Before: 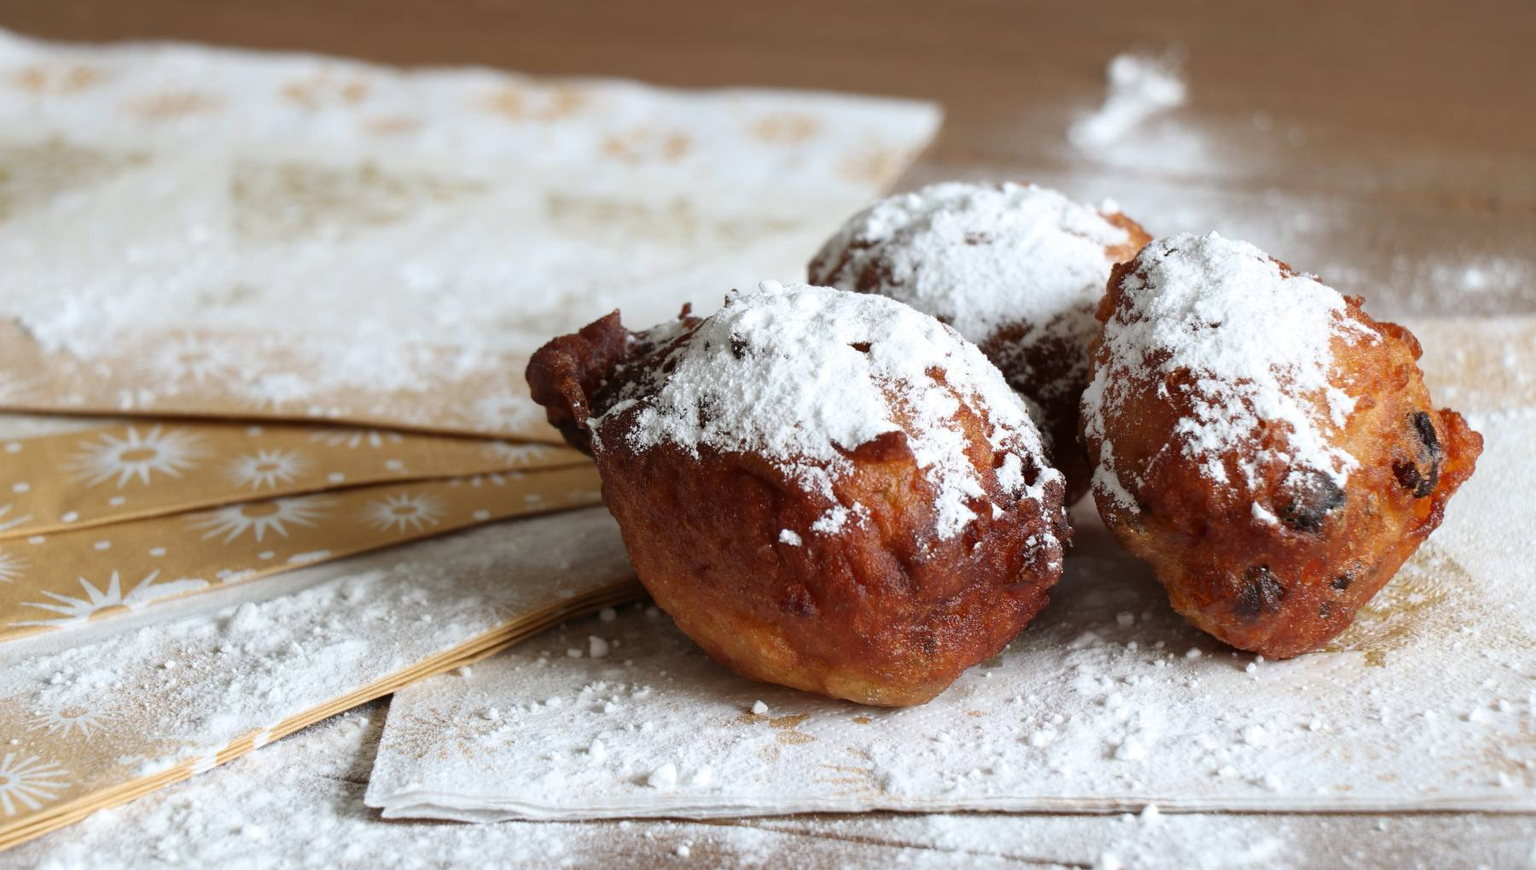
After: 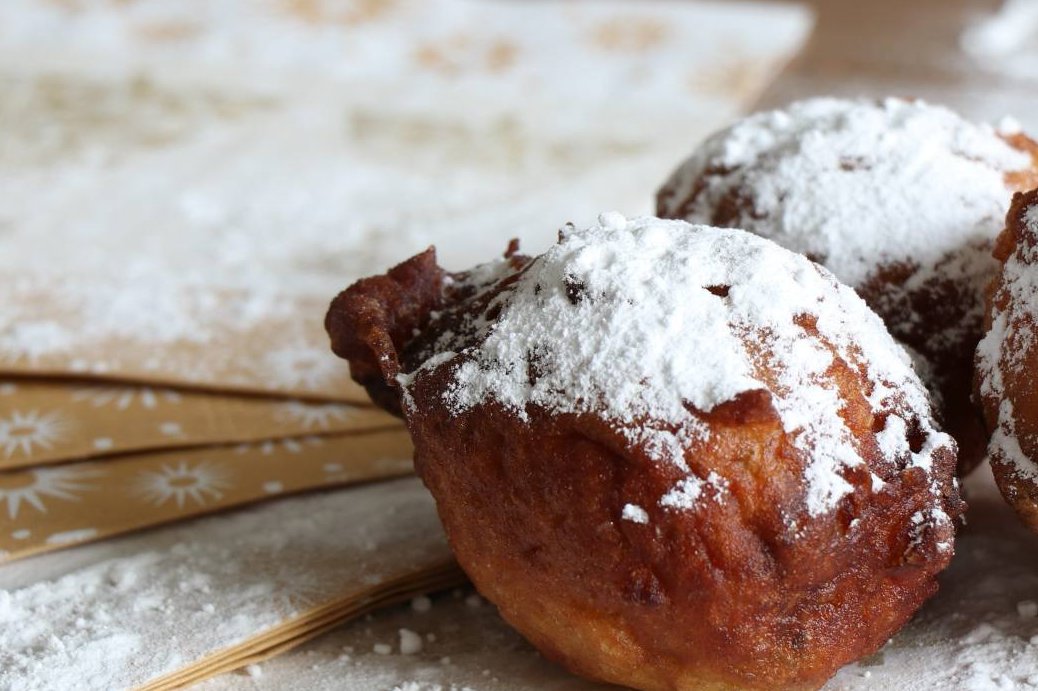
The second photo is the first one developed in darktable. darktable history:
crop: left 16.211%, top 11.417%, right 26.081%, bottom 20.753%
